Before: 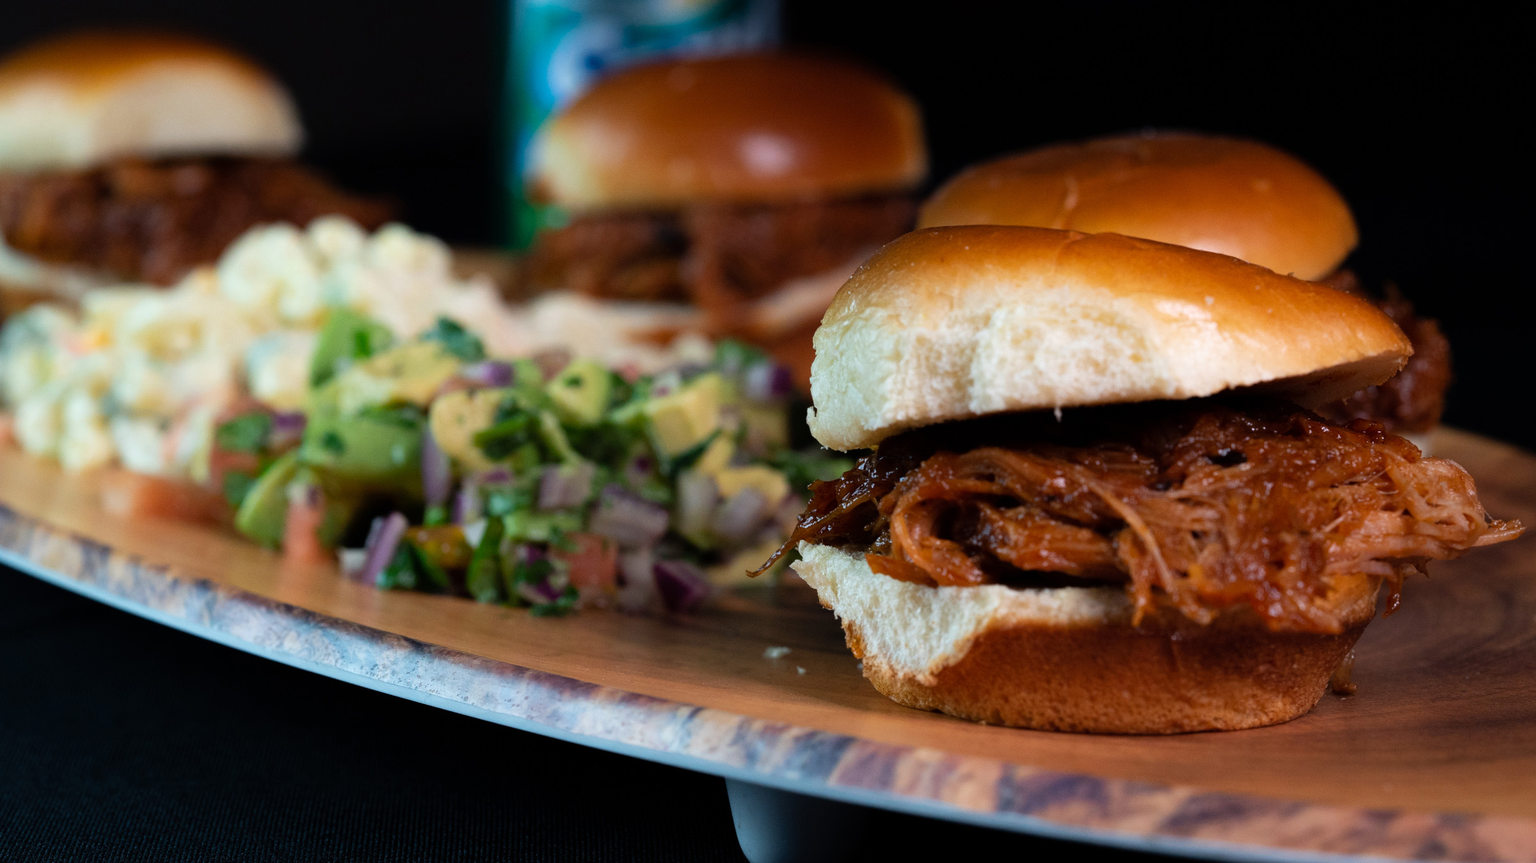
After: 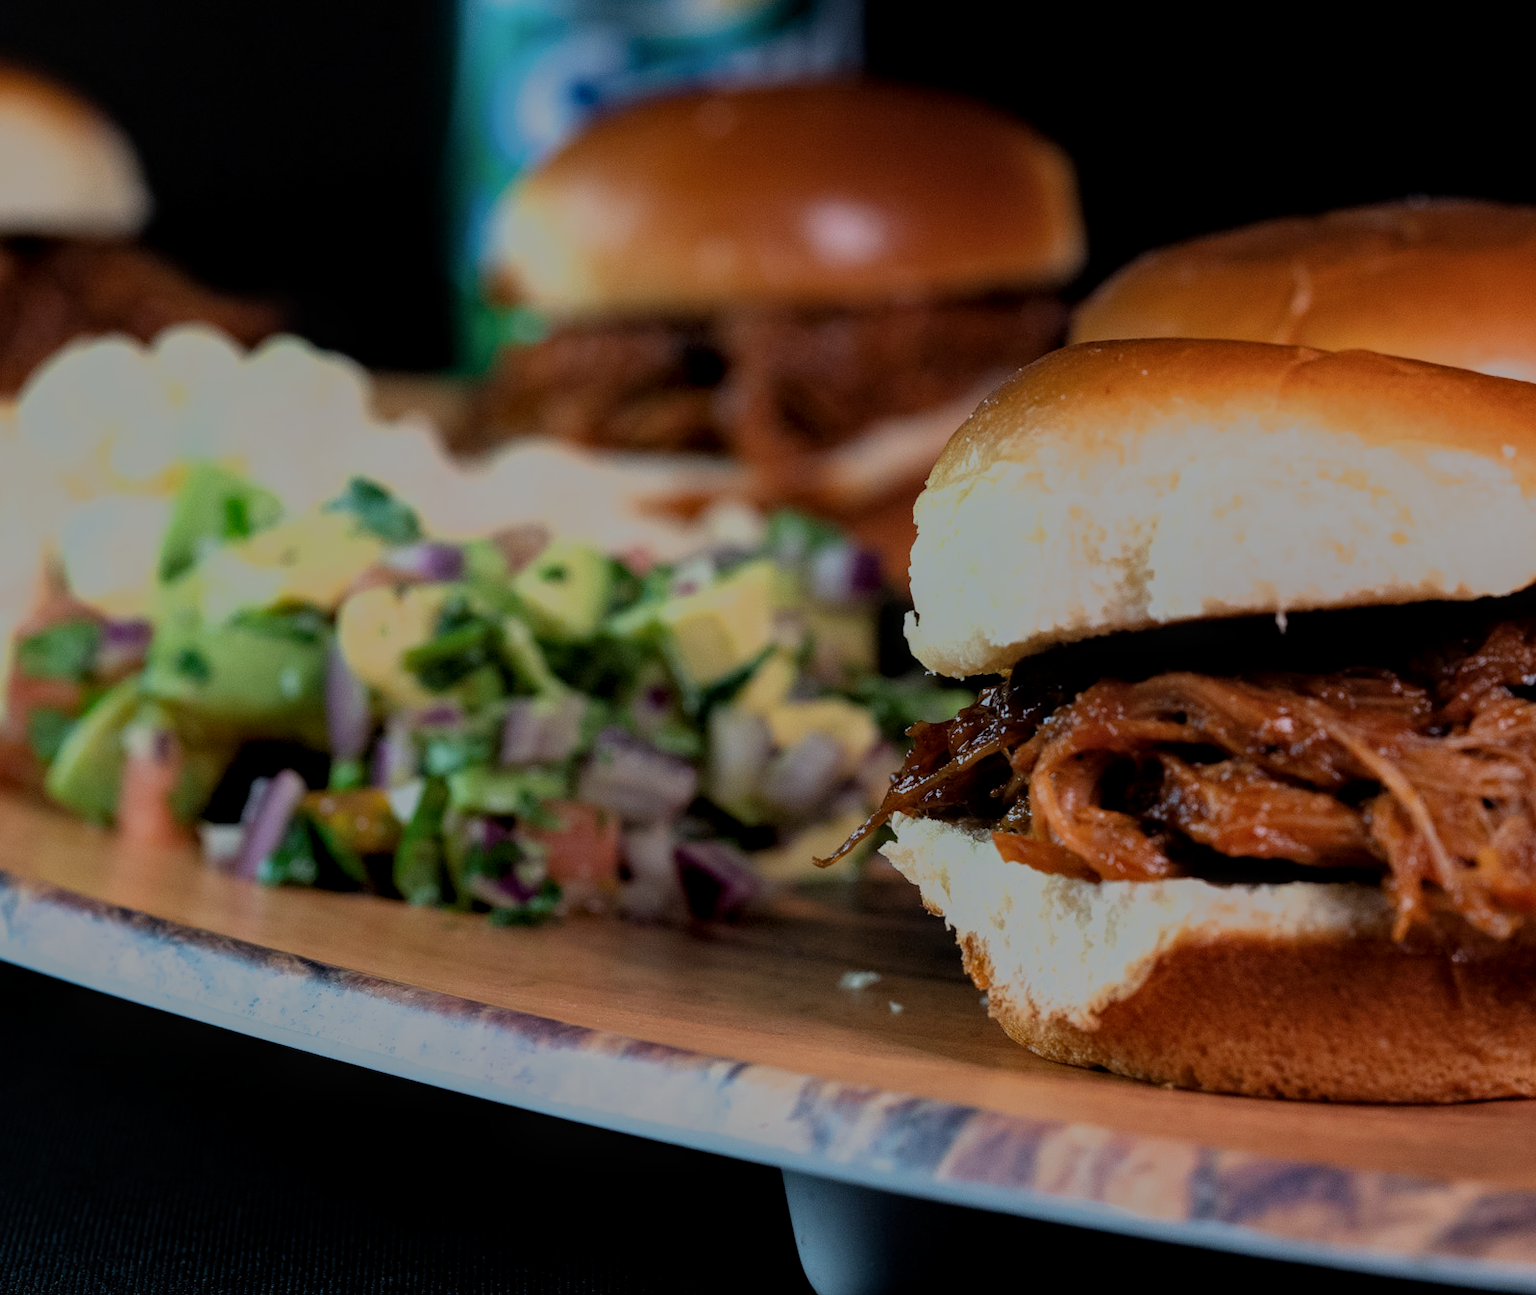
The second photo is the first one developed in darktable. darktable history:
crop and rotate: left 13.361%, right 20.045%
filmic rgb: black relative exposure -12.97 EV, white relative exposure 4.03 EV, target white luminance 85.095%, hardness 6.3, latitude 41.99%, contrast 0.863, shadows ↔ highlights balance 9.25%
local contrast: on, module defaults
